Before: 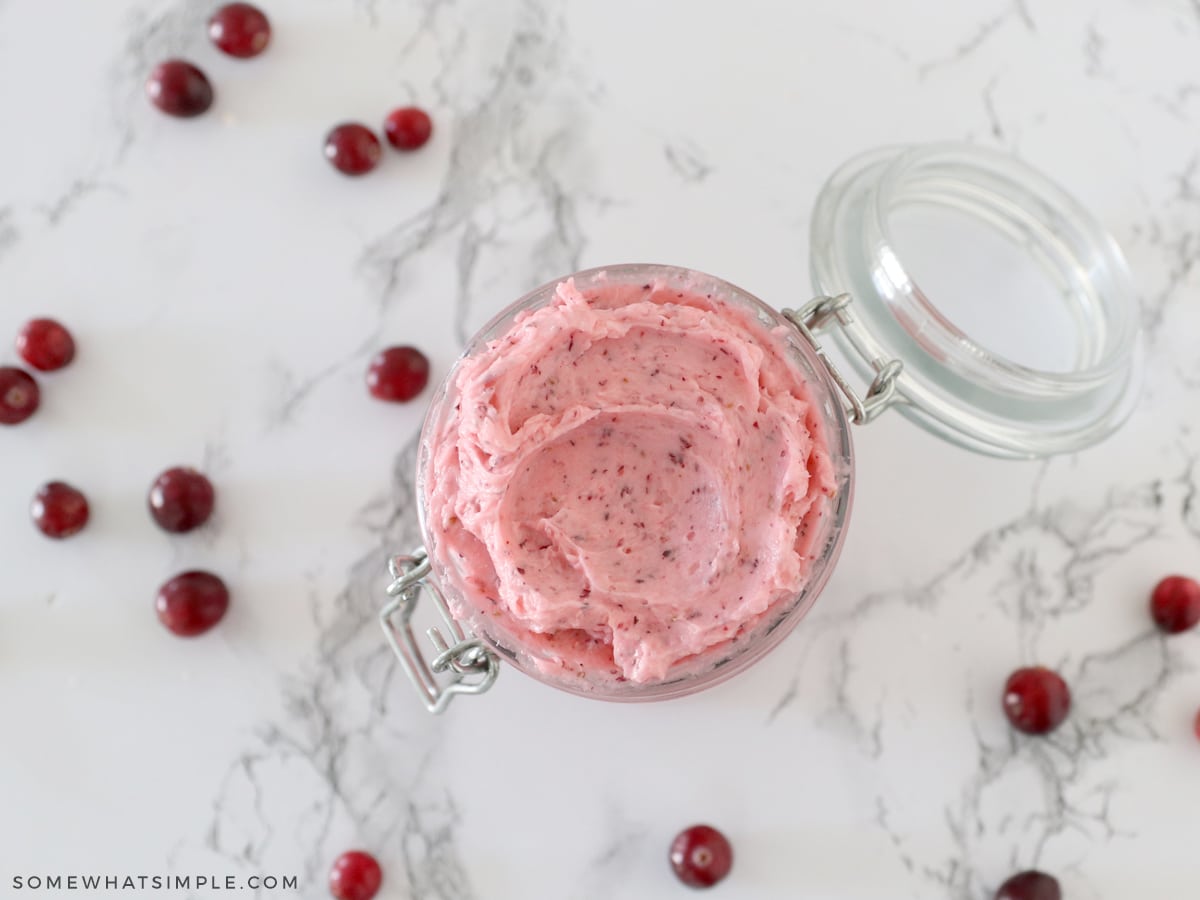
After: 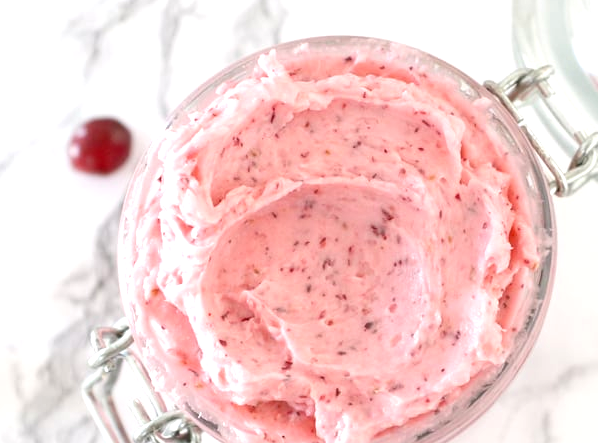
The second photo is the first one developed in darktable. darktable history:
exposure: black level correction 0, exposure 0.7 EV, compensate highlight preservation false
crop: left 24.906%, top 25.343%, right 25.191%, bottom 25.43%
